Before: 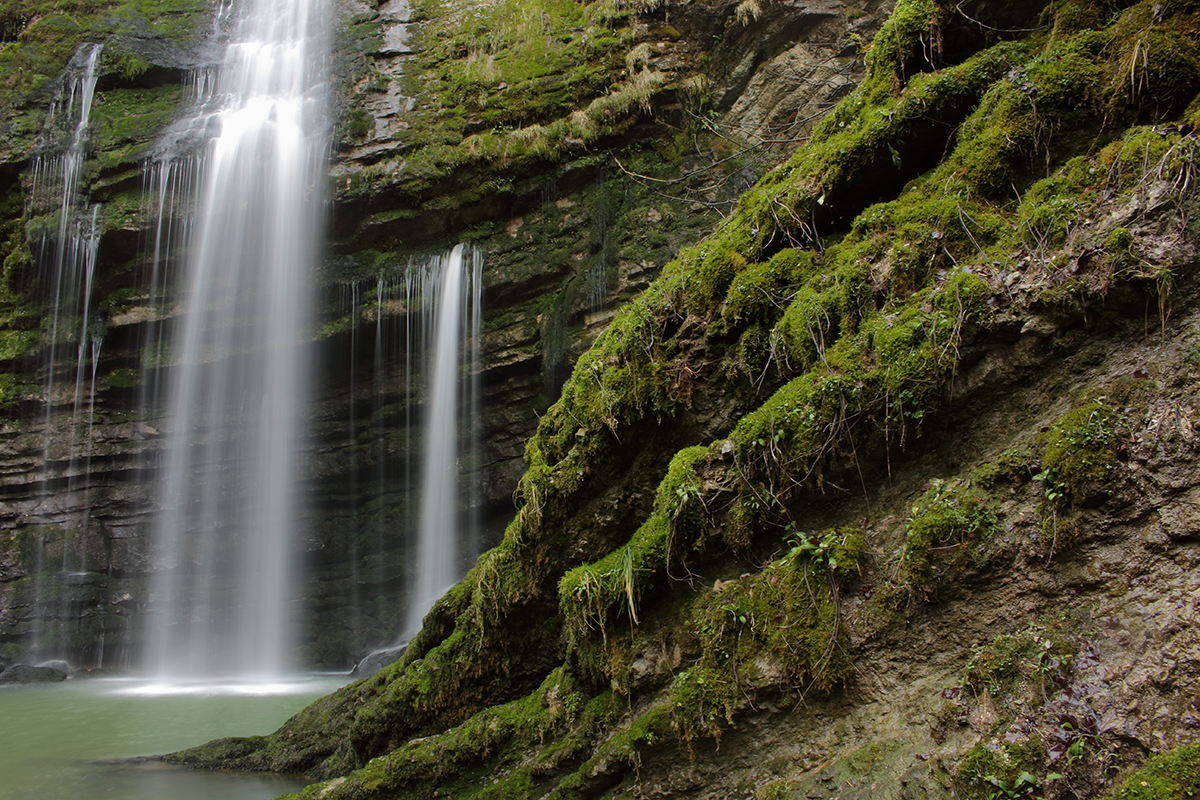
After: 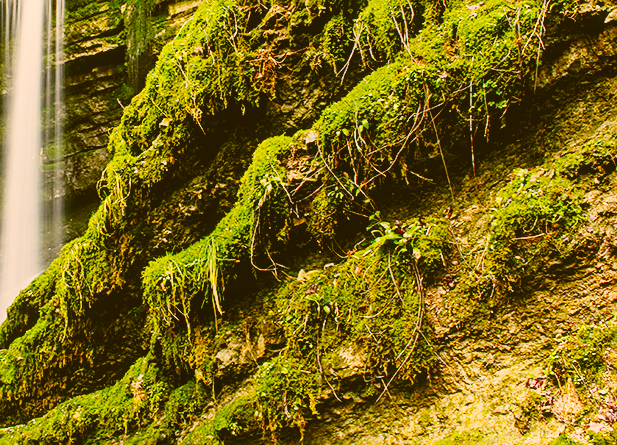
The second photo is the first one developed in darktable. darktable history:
exposure: black level correction 0, exposure 0.897 EV, compensate highlight preservation false
color correction: highlights a* 8.73, highlights b* 15.58, shadows a* -0.488, shadows b* 27.3
color balance rgb: highlights gain › luminance 18.105%, global offset › luminance -0.858%, perceptual saturation grading › global saturation 37.271%, perceptual saturation grading › shadows 34.63%, perceptual brilliance grading › mid-tones 9.574%, perceptual brilliance grading › shadows 15.293%
sharpen: on, module defaults
crop: left 34.743%, top 38.816%, right 13.8%, bottom 5.443%
local contrast: highlights 46%, shadows 2%, detail 99%
base curve: curves: ch0 [(0, 0) (0.028, 0.03) (0.121, 0.232) (0.46, 0.748) (0.859, 0.968) (1, 1)], preserve colors none
